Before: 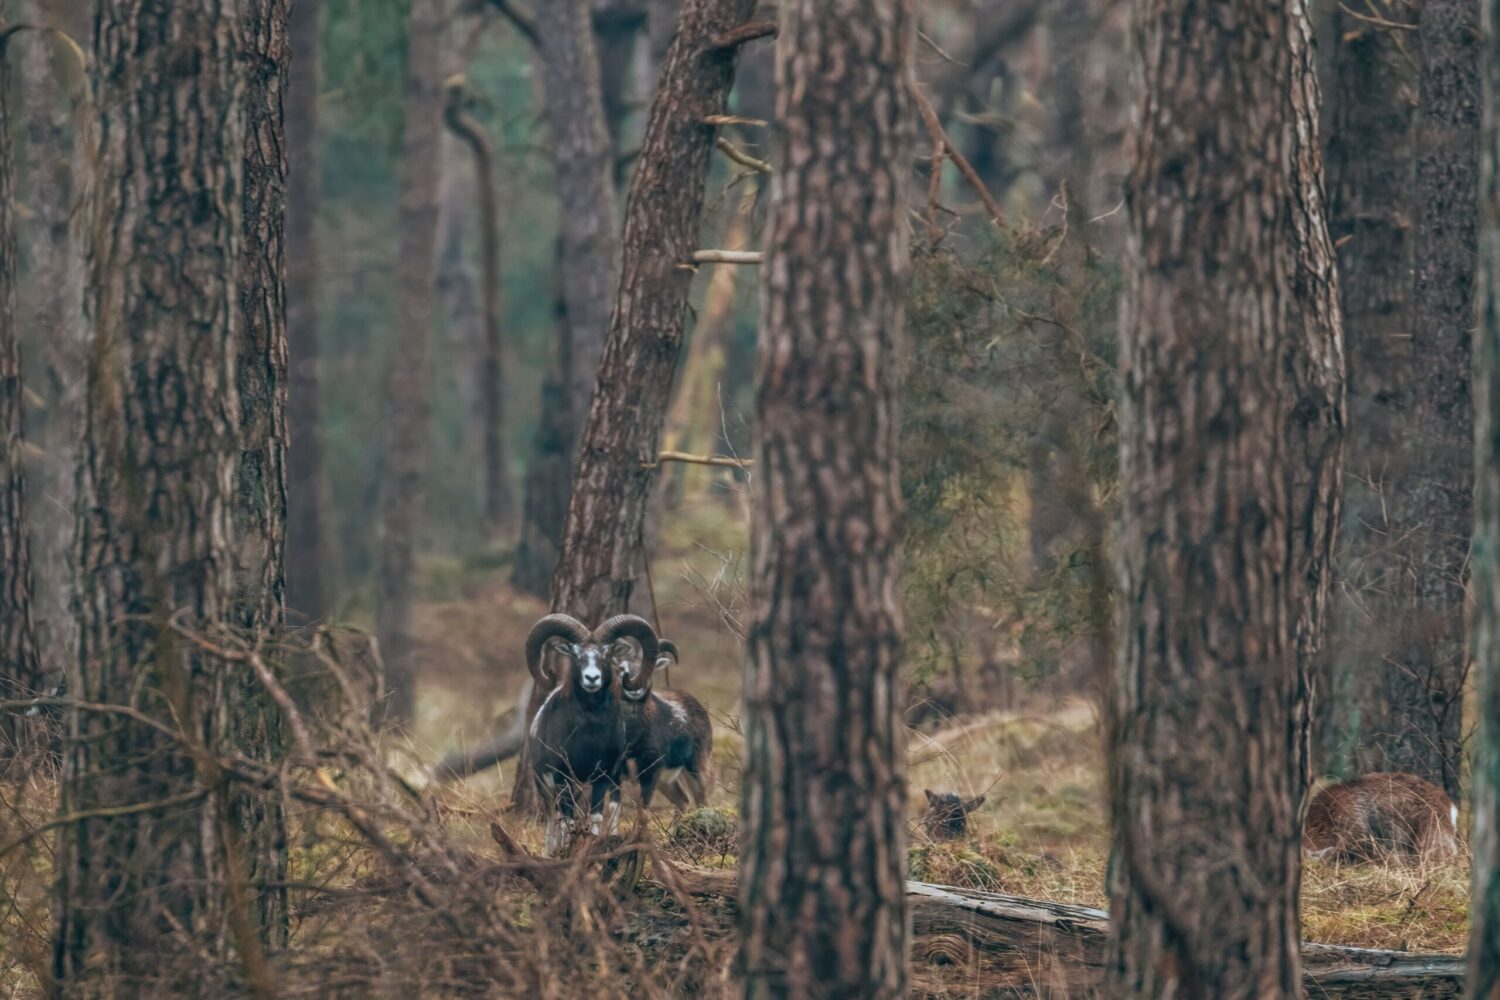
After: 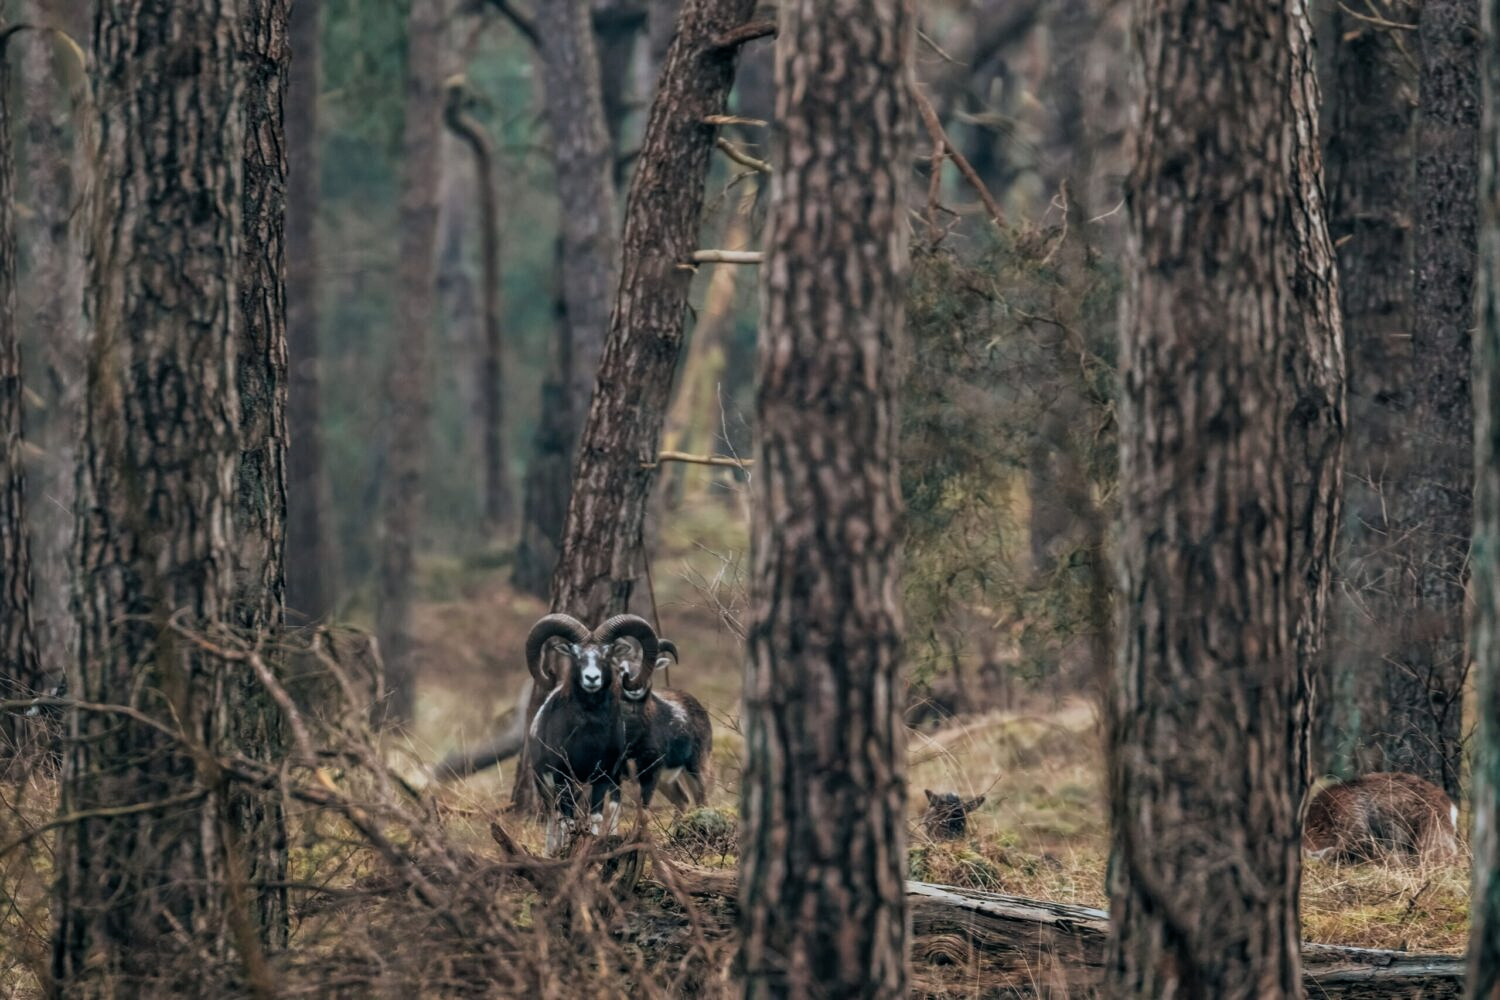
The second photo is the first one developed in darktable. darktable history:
filmic rgb: middle gray luminance 12.74%, black relative exposure -10.1 EV, white relative exposure 3.47 EV, threshold 5.99 EV, target black luminance 0%, hardness 5.71, latitude 45.04%, contrast 1.215, highlights saturation mix 6.28%, shadows ↔ highlights balance 27.34%, iterations of high-quality reconstruction 0, enable highlight reconstruction true
